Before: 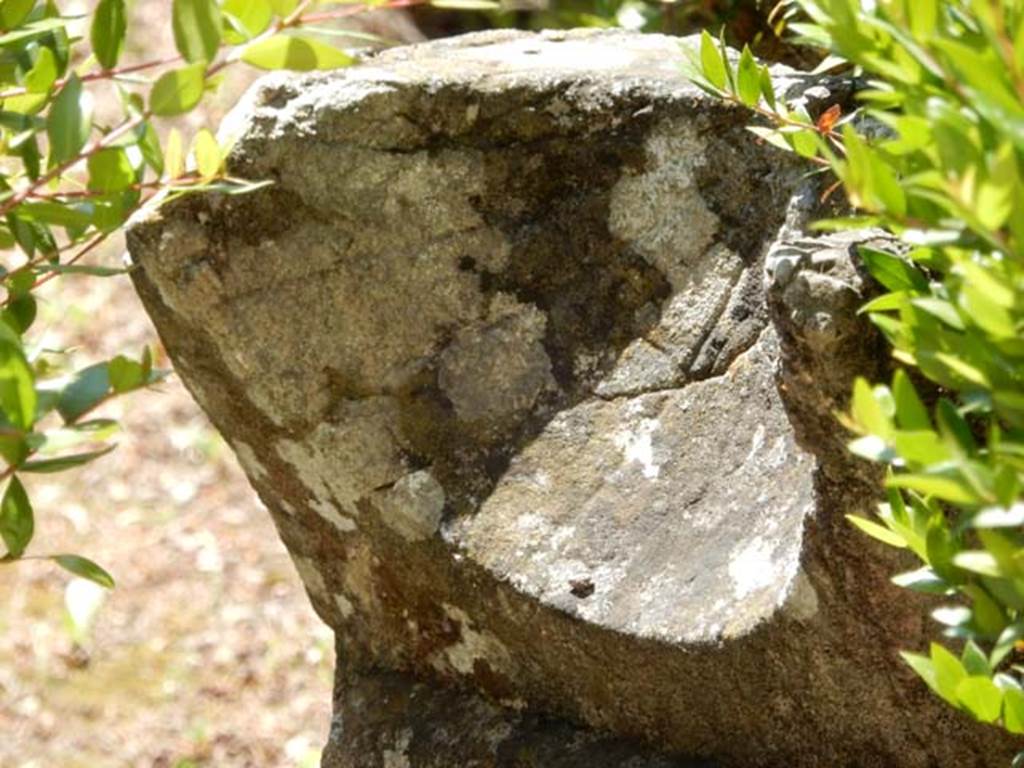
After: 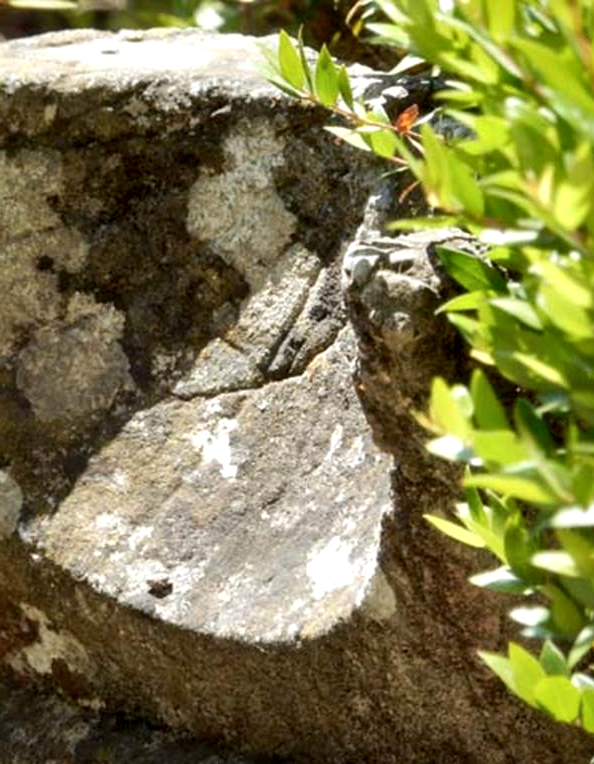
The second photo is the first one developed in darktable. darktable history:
local contrast: mode bilateral grid, contrast 26, coarseness 59, detail 151%, midtone range 0.2
crop: left 41.247%
